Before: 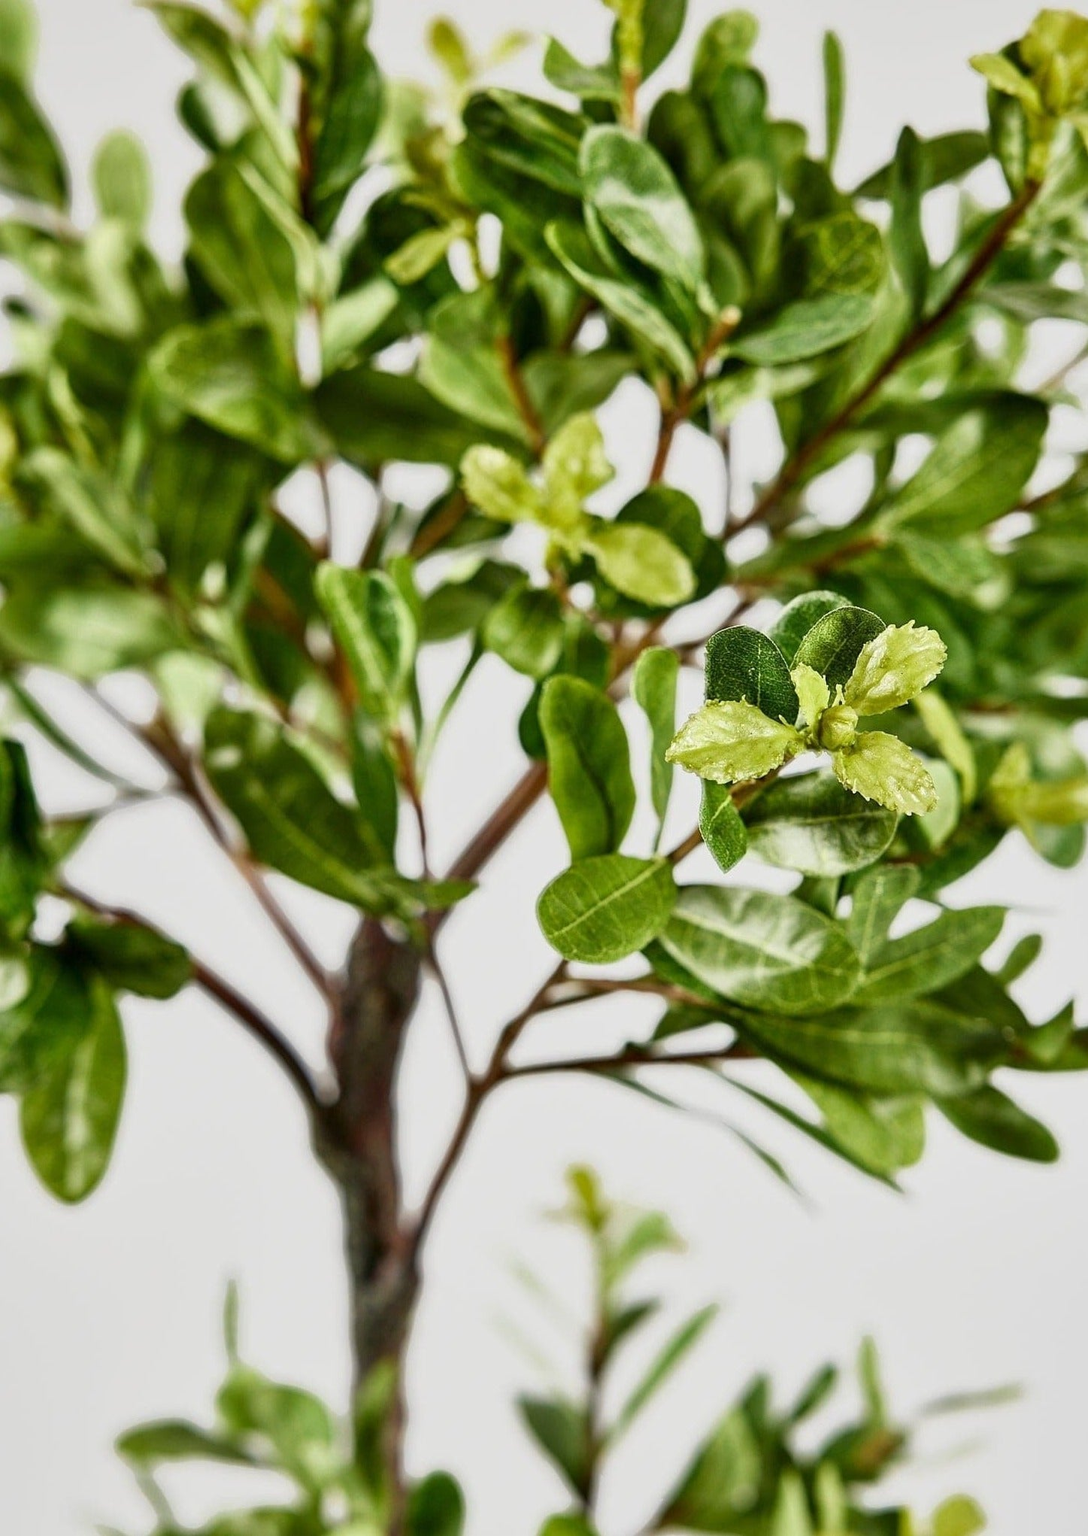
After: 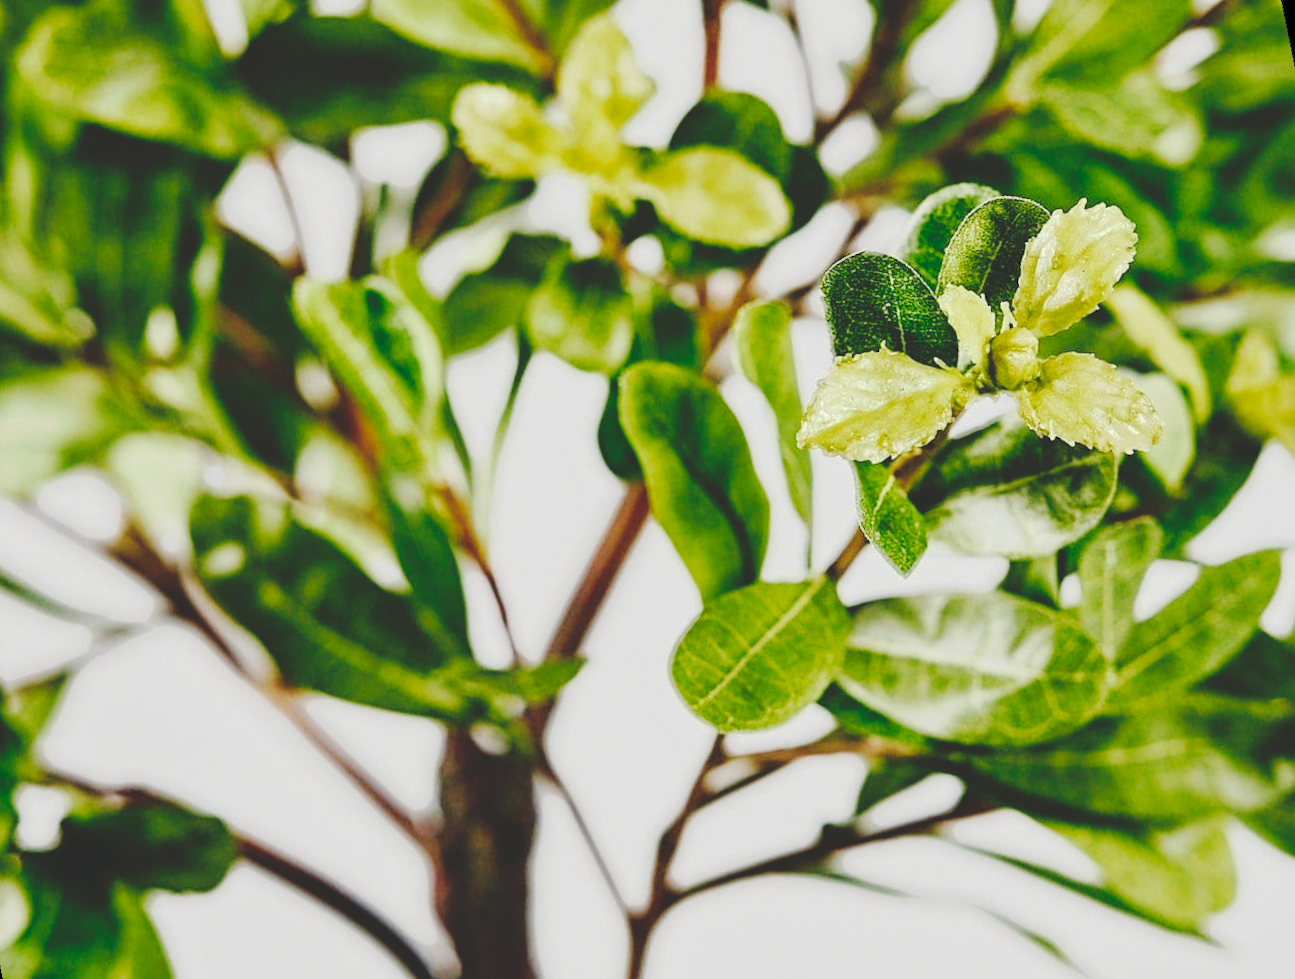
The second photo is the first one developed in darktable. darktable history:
crop and rotate: angle -3.27°, left 5.211%, top 5.211%, right 4.607%, bottom 4.607%
tone curve: curves: ch0 [(0, 0) (0.003, 0.169) (0.011, 0.169) (0.025, 0.169) (0.044, 0.173) (0.069, 0.178) (0.1, 0.183) (0.136, 0.185) (0.177, 0.197) (0.224, 0.227) (0.277, 0.292) (0.335, 0.391) (0.399, 0.491) (0.468, 0.592) (0.543, 0.672) (0.623, 0.734) (0.709, 0.785) (0.801, 0.844) (0.898, 0.893) (1, 1)], preserve colors none
white balance: emerald 1
rotate and perspective: rotation -14.8°, crop left 0.1, crop right 0.903, crop top 0.25, crop bottom 0.748
